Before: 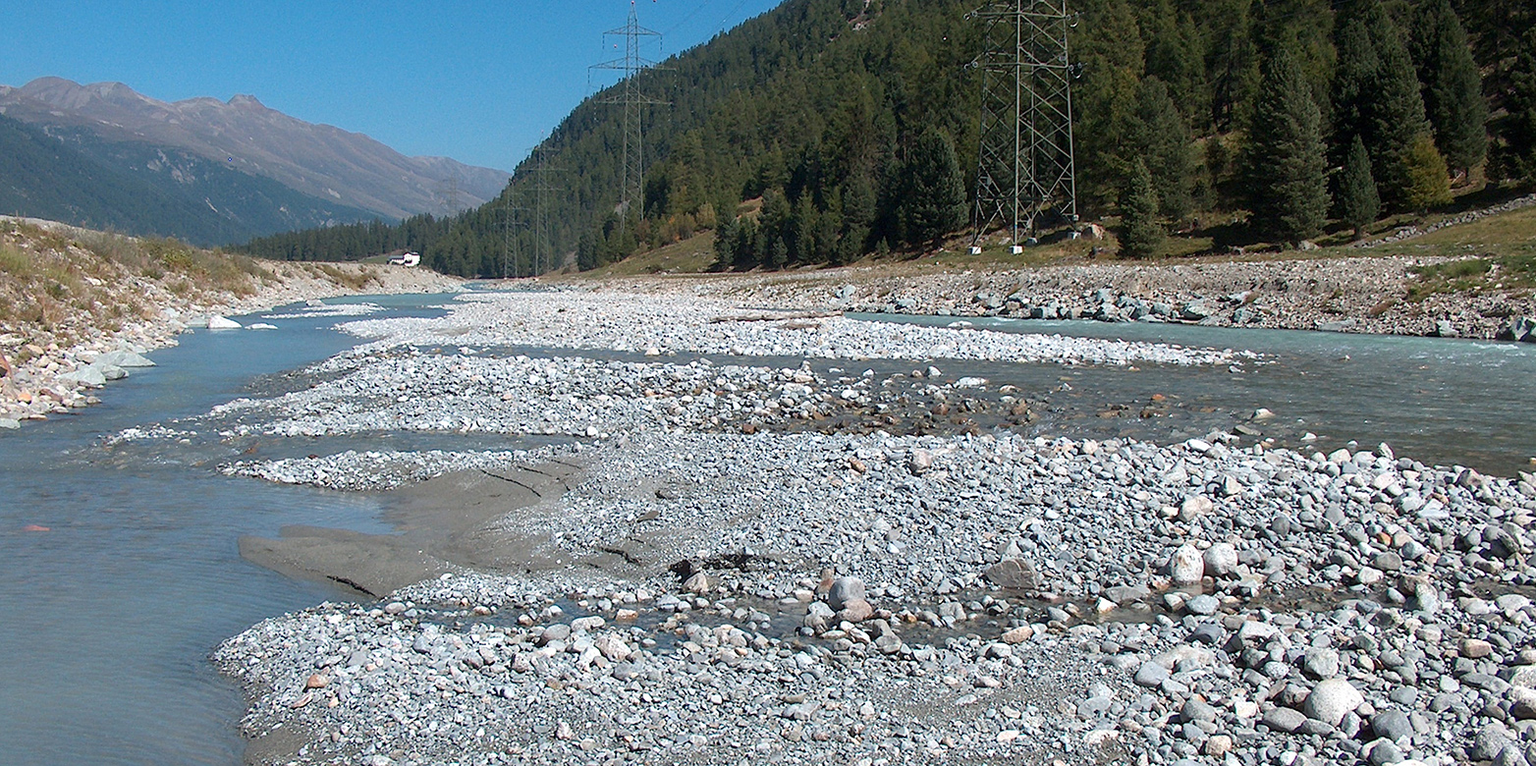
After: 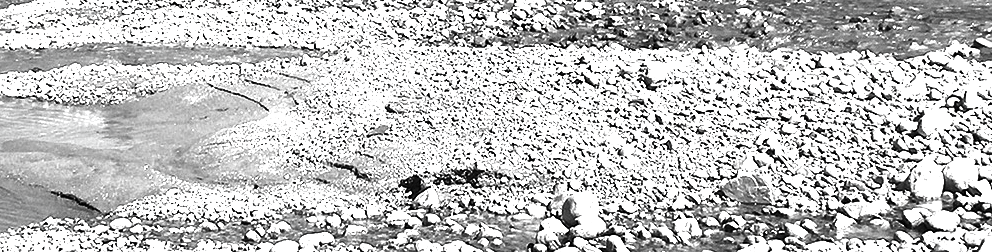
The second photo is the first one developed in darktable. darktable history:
crop: left 18.09%, top 50.655%, right 17.592%, bottom 16.892%
color calibration: output R [1.063, -0.012, -0.003, 0], output G [0, 1.022, 0.021, 0], output B [-0.079, 0.047, 1, 0], x 0.355, y 0.369, temperature 4686.74 K
exposure: black level correction 0, exposure 1.742 EV, compensate highlight preservation false
contrast brightness saturation: contrast -0.028, brightness -0.597, saturation -0.987
